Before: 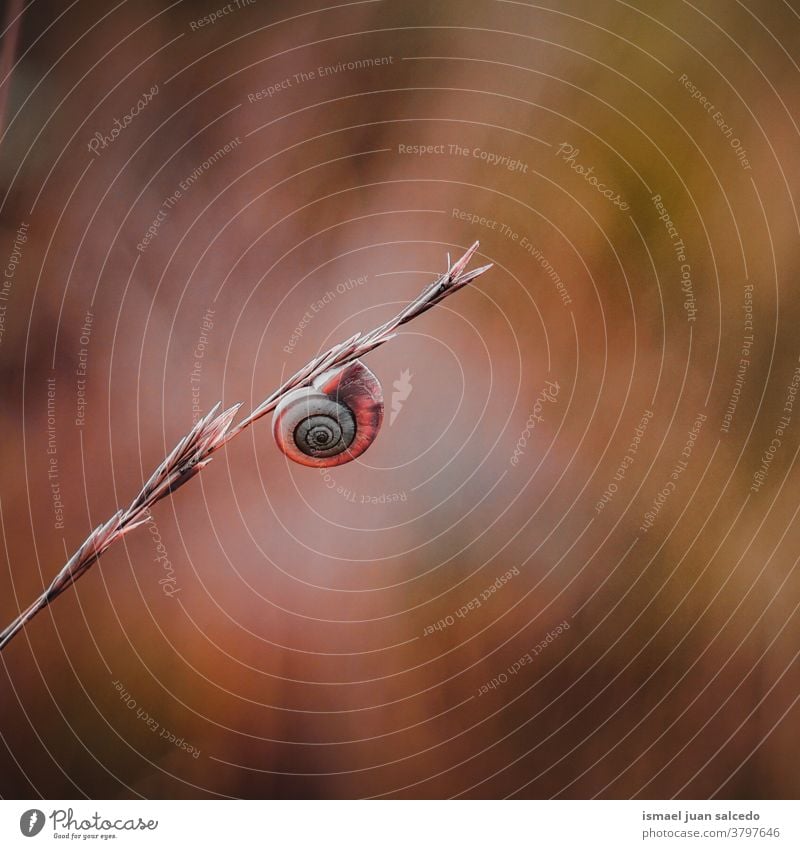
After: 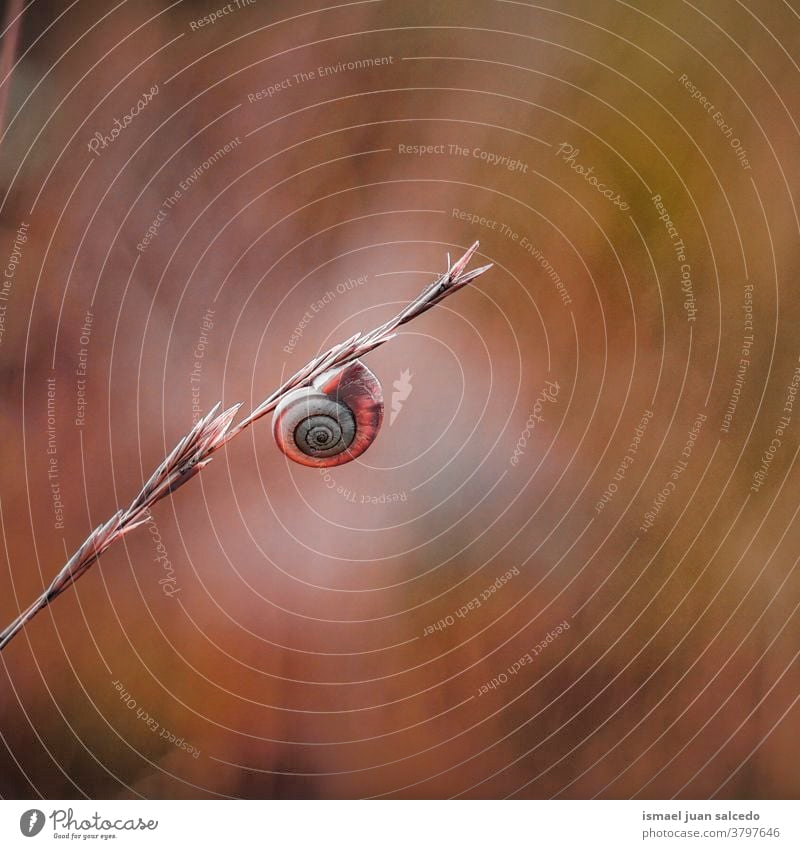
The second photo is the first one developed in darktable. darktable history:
local contrast: highlights 106%, shadows 100%, detail 120%, midtone range 0.2
tone equalizer: -8 EV -0.527 EV, -7 EV -0.282 EV, -6 EV -0.106 EV, -5 EV 0.447 EV, -4 EV 0.96 EV, -3 EV 0.792 EV, -2 EV -0.012 EV, -1 EV 0.144 EV, +0 EV -0.032 EV
